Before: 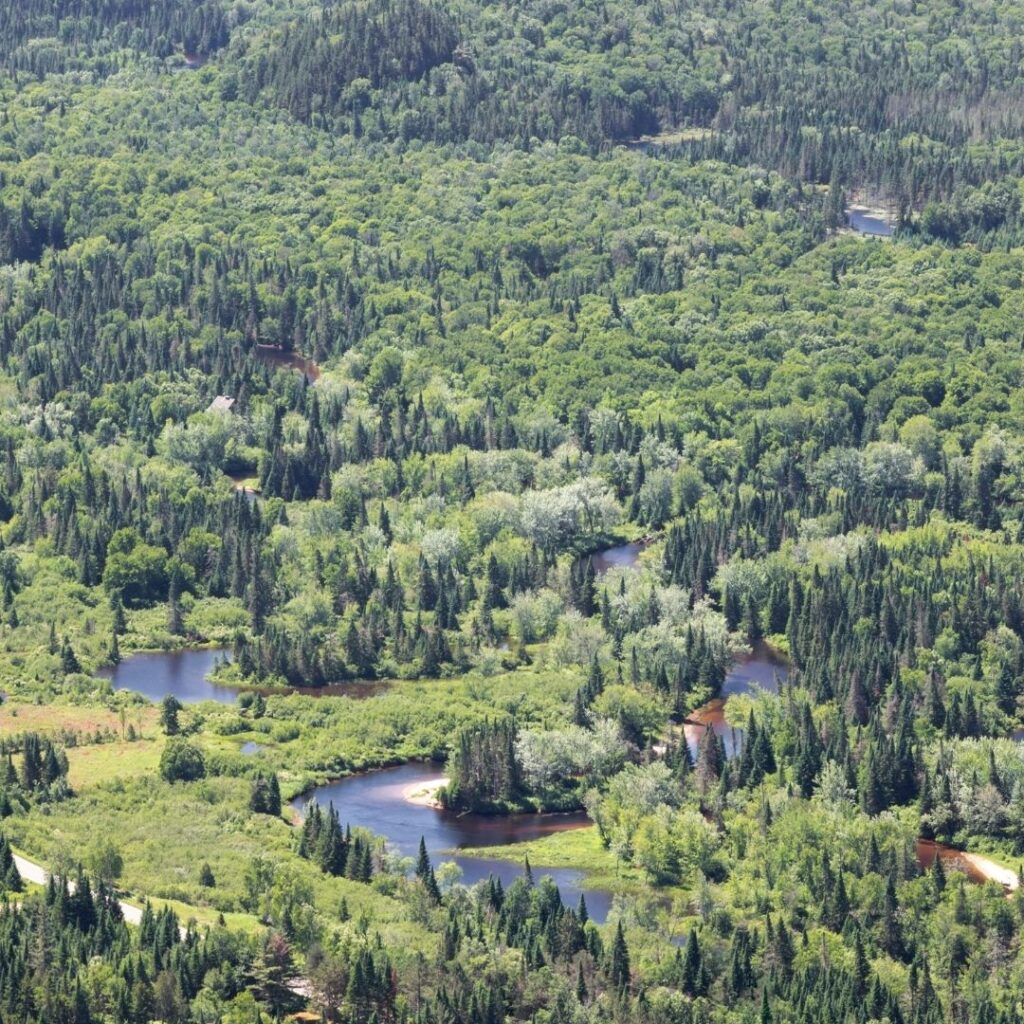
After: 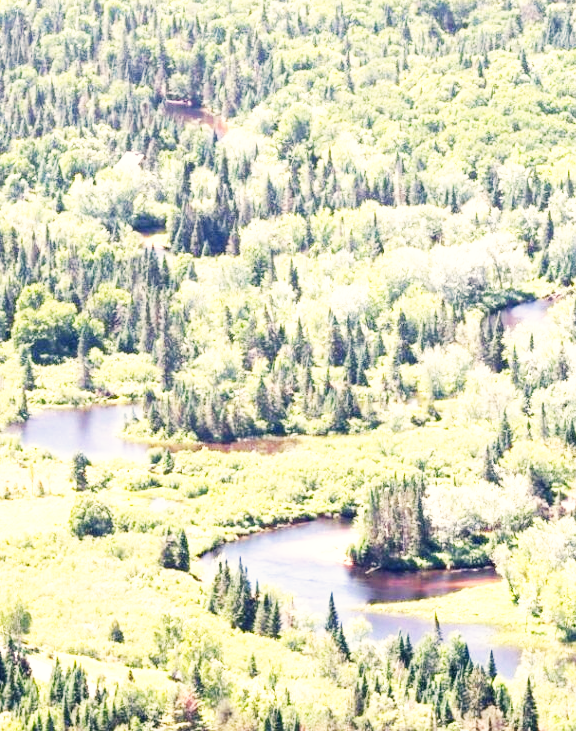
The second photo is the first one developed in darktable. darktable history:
white balance: red 1.127, blue 0.943
crop: left 8.966%, top 23.852%, right 34.699%, bottom 4.703%
base curve: curves: ch0 [(0, 0) (0.007, 0.004) (0.027, 0.03) (0.046, 0.07) (0.207, 0.54) (0.442, 0.872) (0.673, 0.972) (1, 1)], preserve colors none
color correction: highlights b* 3
exposure: black level correction 0, exposure 0.68 EV, compensate exposure bias true, compensate highlight preservation false
